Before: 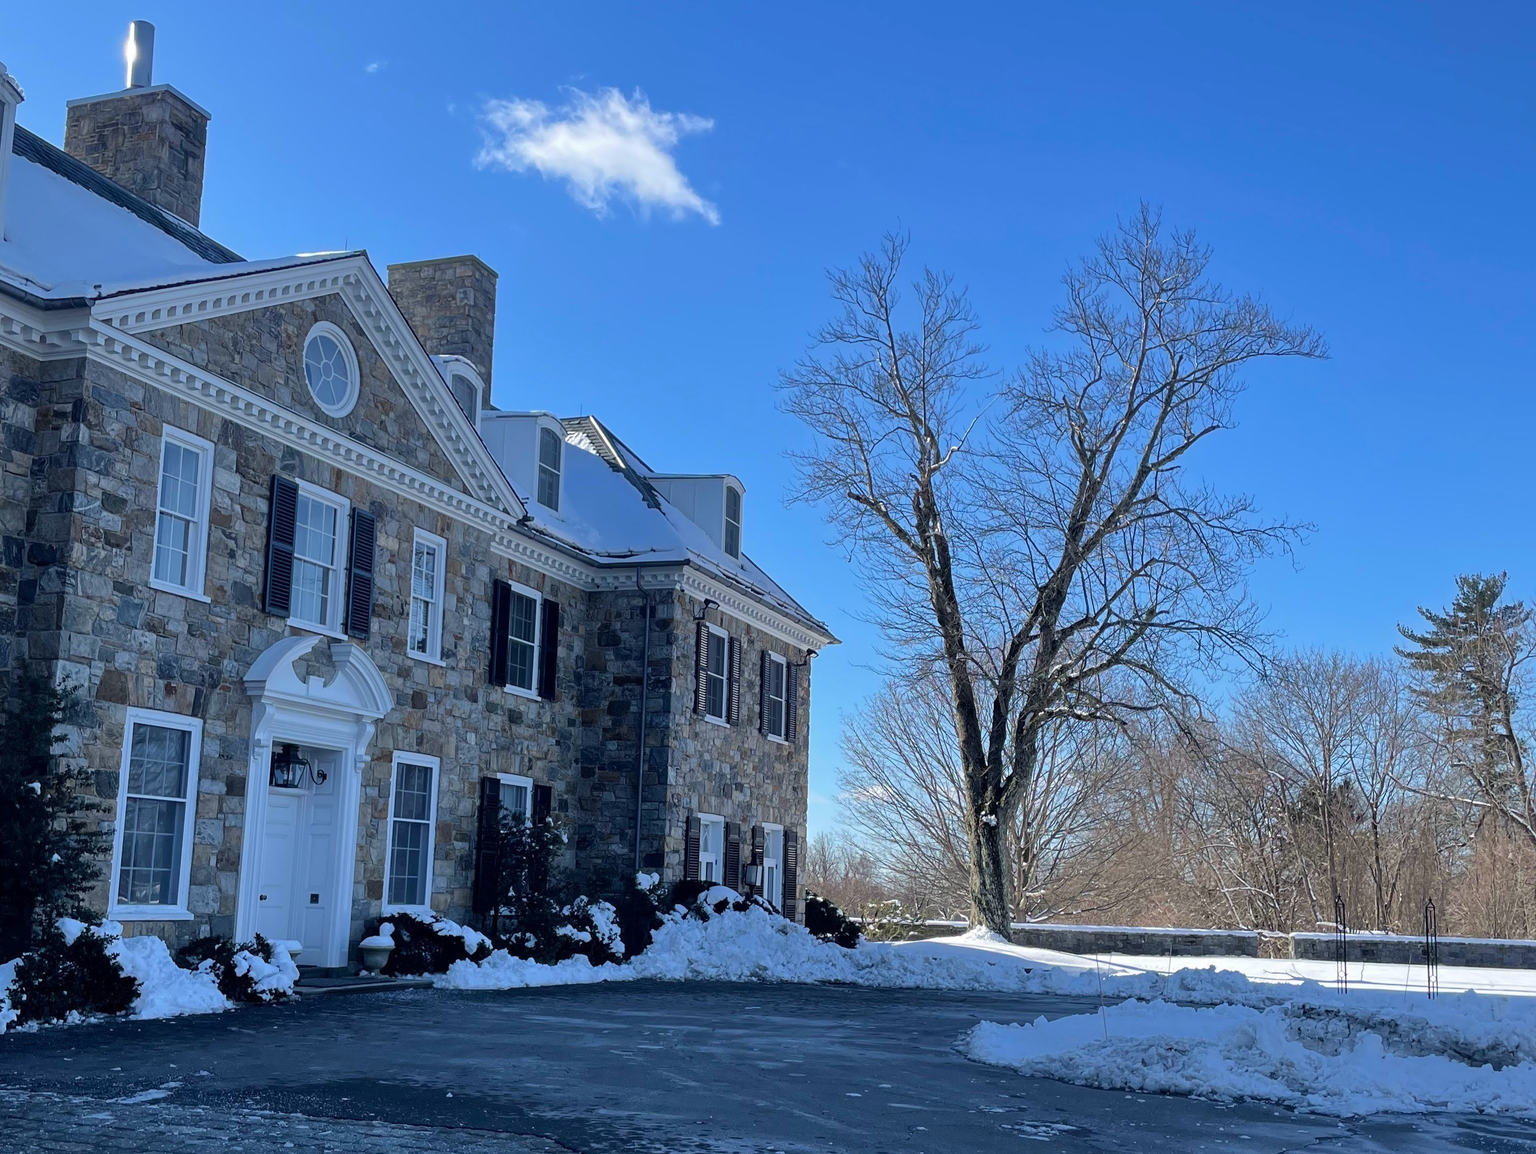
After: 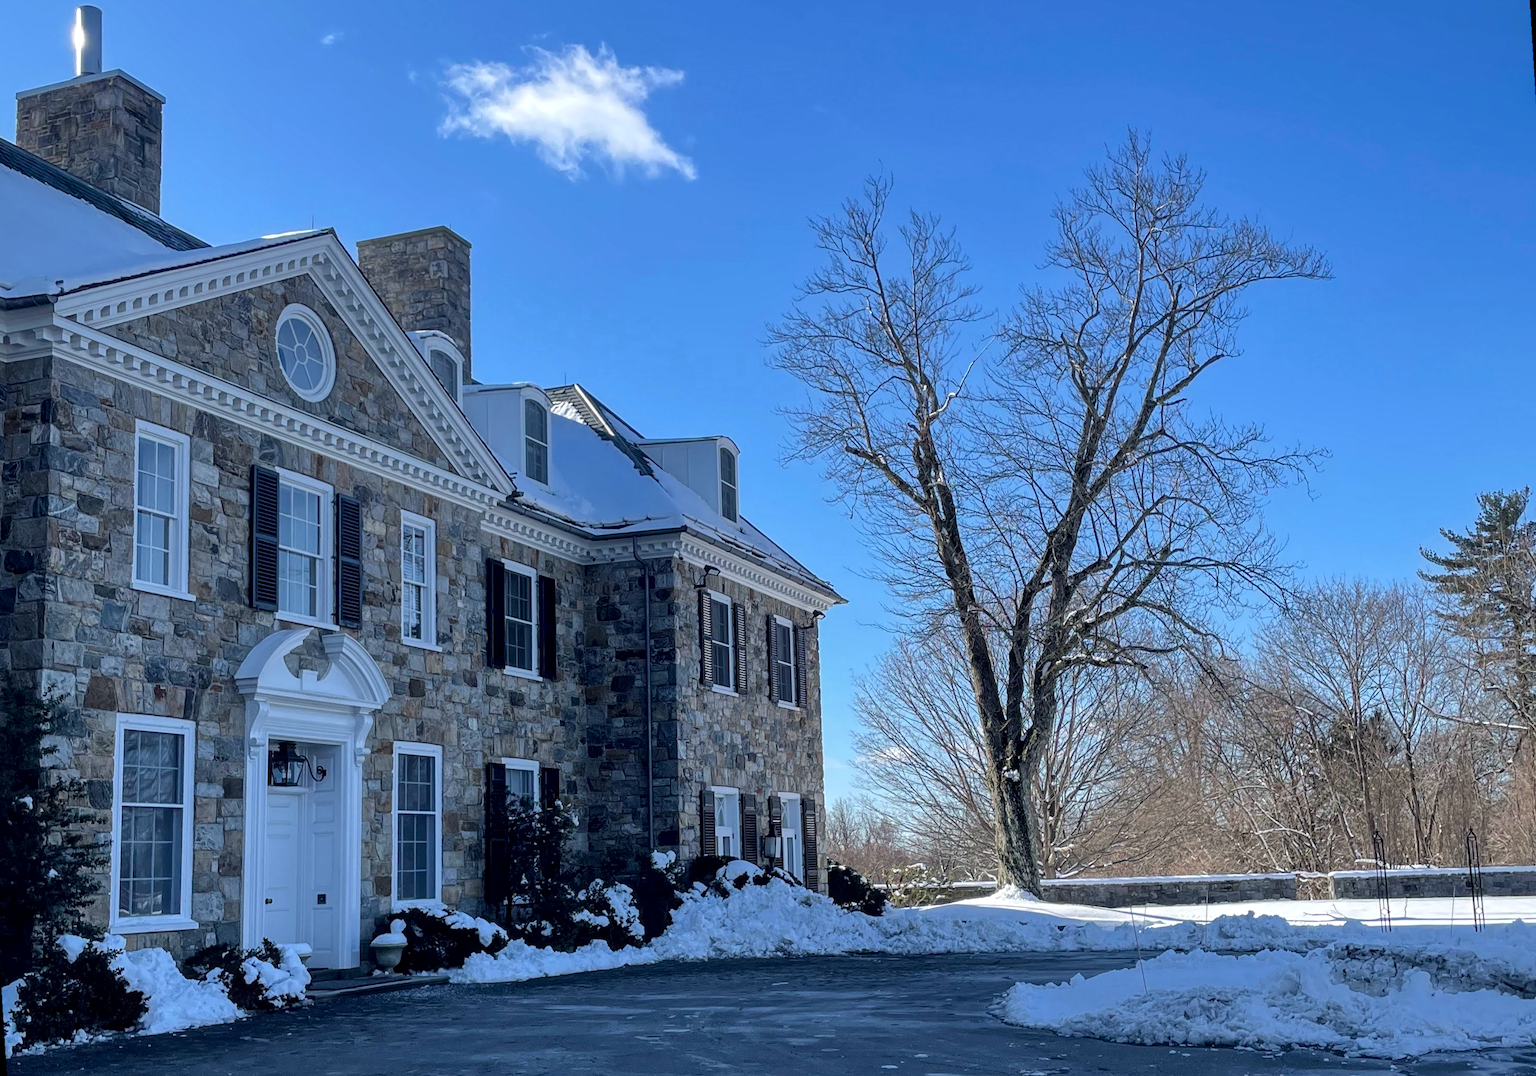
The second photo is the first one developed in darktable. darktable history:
local contrast: on, module defaults
rotate and perspective: rotation -3.52°, crop left 0.036, crop right 0.964, crop top 0.081, crop bottom 0.919
